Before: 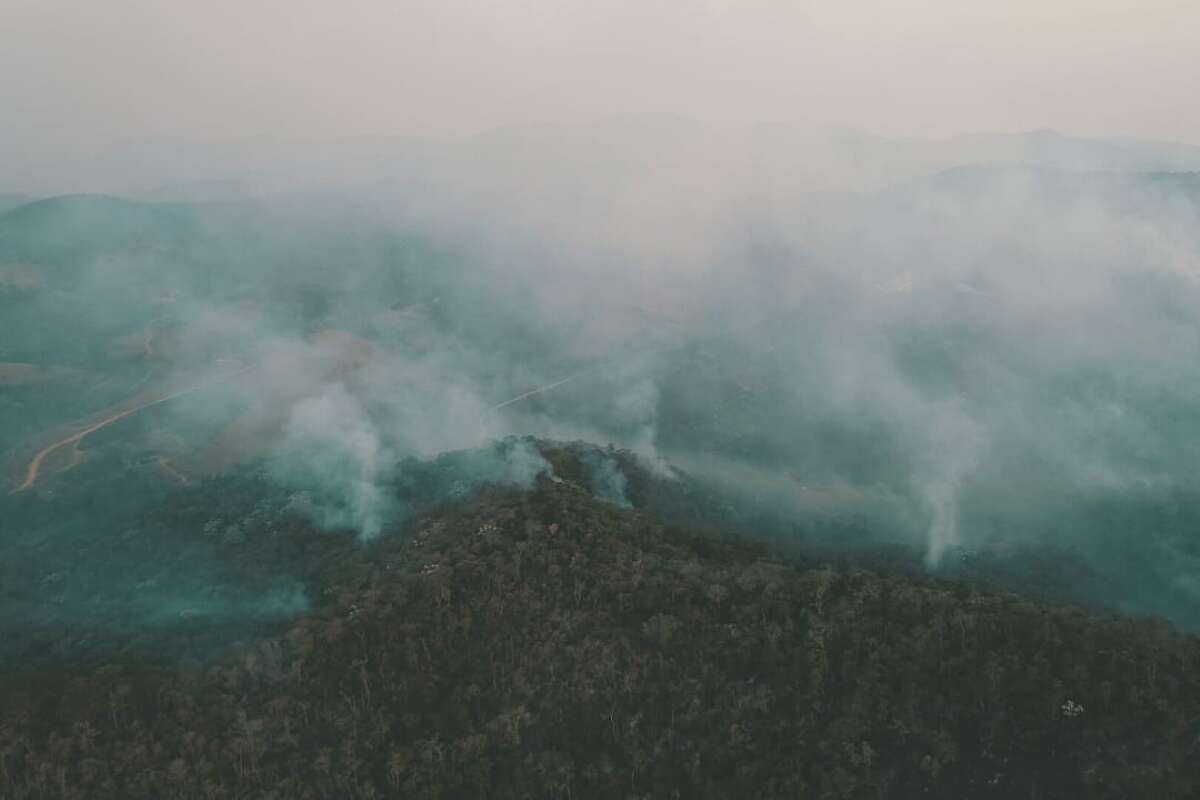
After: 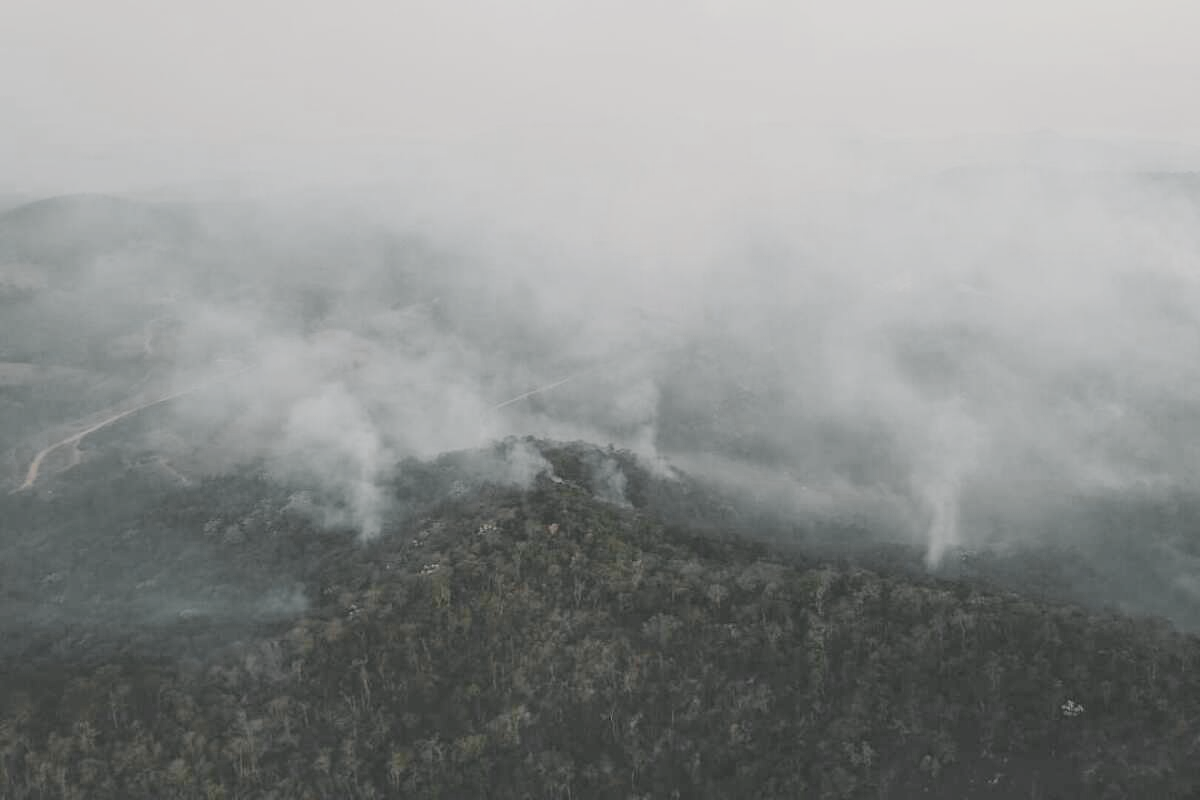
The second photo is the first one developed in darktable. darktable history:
exposure: black level correction 0, exposure 1.103 EV, compensate highlight preservation false
filmic rgb: black relative exposure -7.27 EV, white relative exposure 5.06 EV, hardness 3.2, preserve chrominance no, color science v5 (2021), contrast in shadows safe, contrast in highlights safe
color zones: curves: ch0 [(0.035, 0.242) (0.25, 0.5) (0.384, 0.214) (0.488, 0.255) (0.75, 0.5)]; ch1 [(0.063, 0.379) (0.25, 0.5) (0.354, 0.201) (0.489, 0.085) (0.729, 0.271)]; ch2 [(0.25, 0.5) (0.38, 0.517) (0.442, 0.51) (0.735, 0.456)]
